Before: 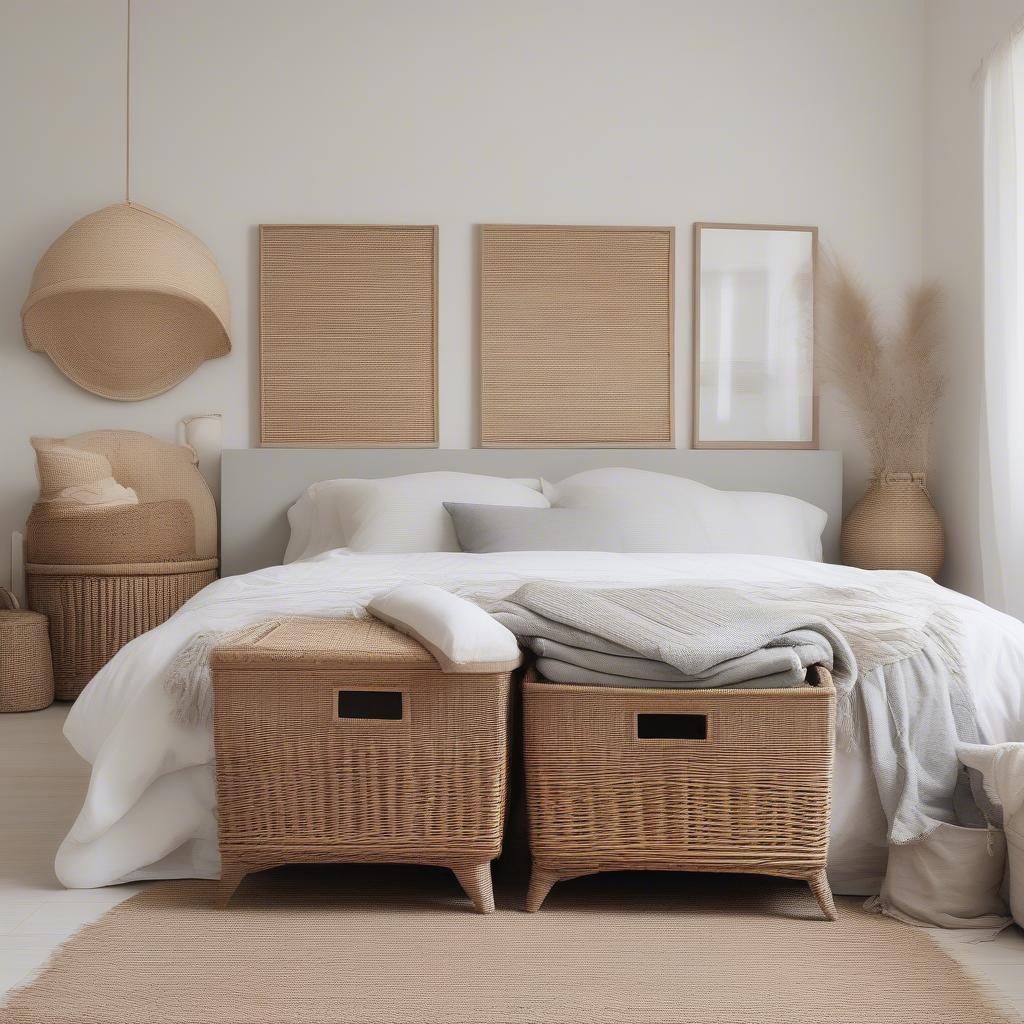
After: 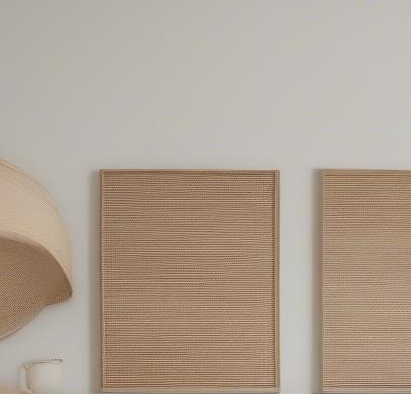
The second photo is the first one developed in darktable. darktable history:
crop: left 15.55%, top 5.435%, right 44.312%, bottom 56.068%
